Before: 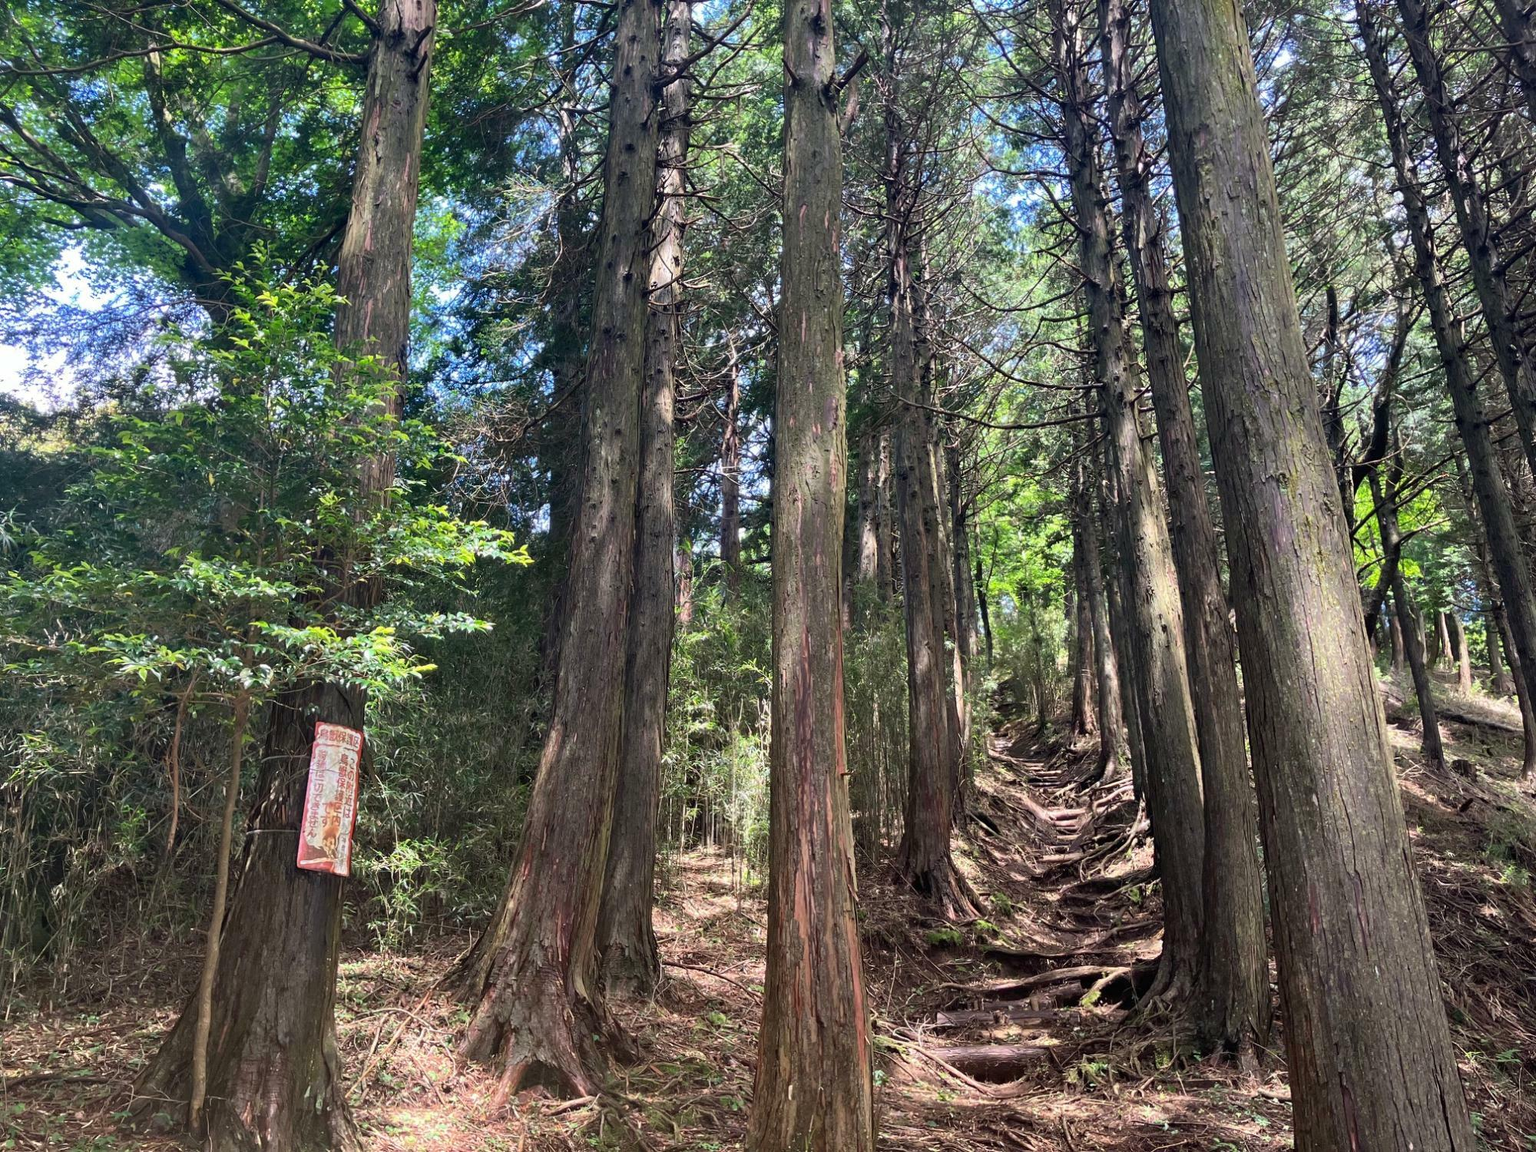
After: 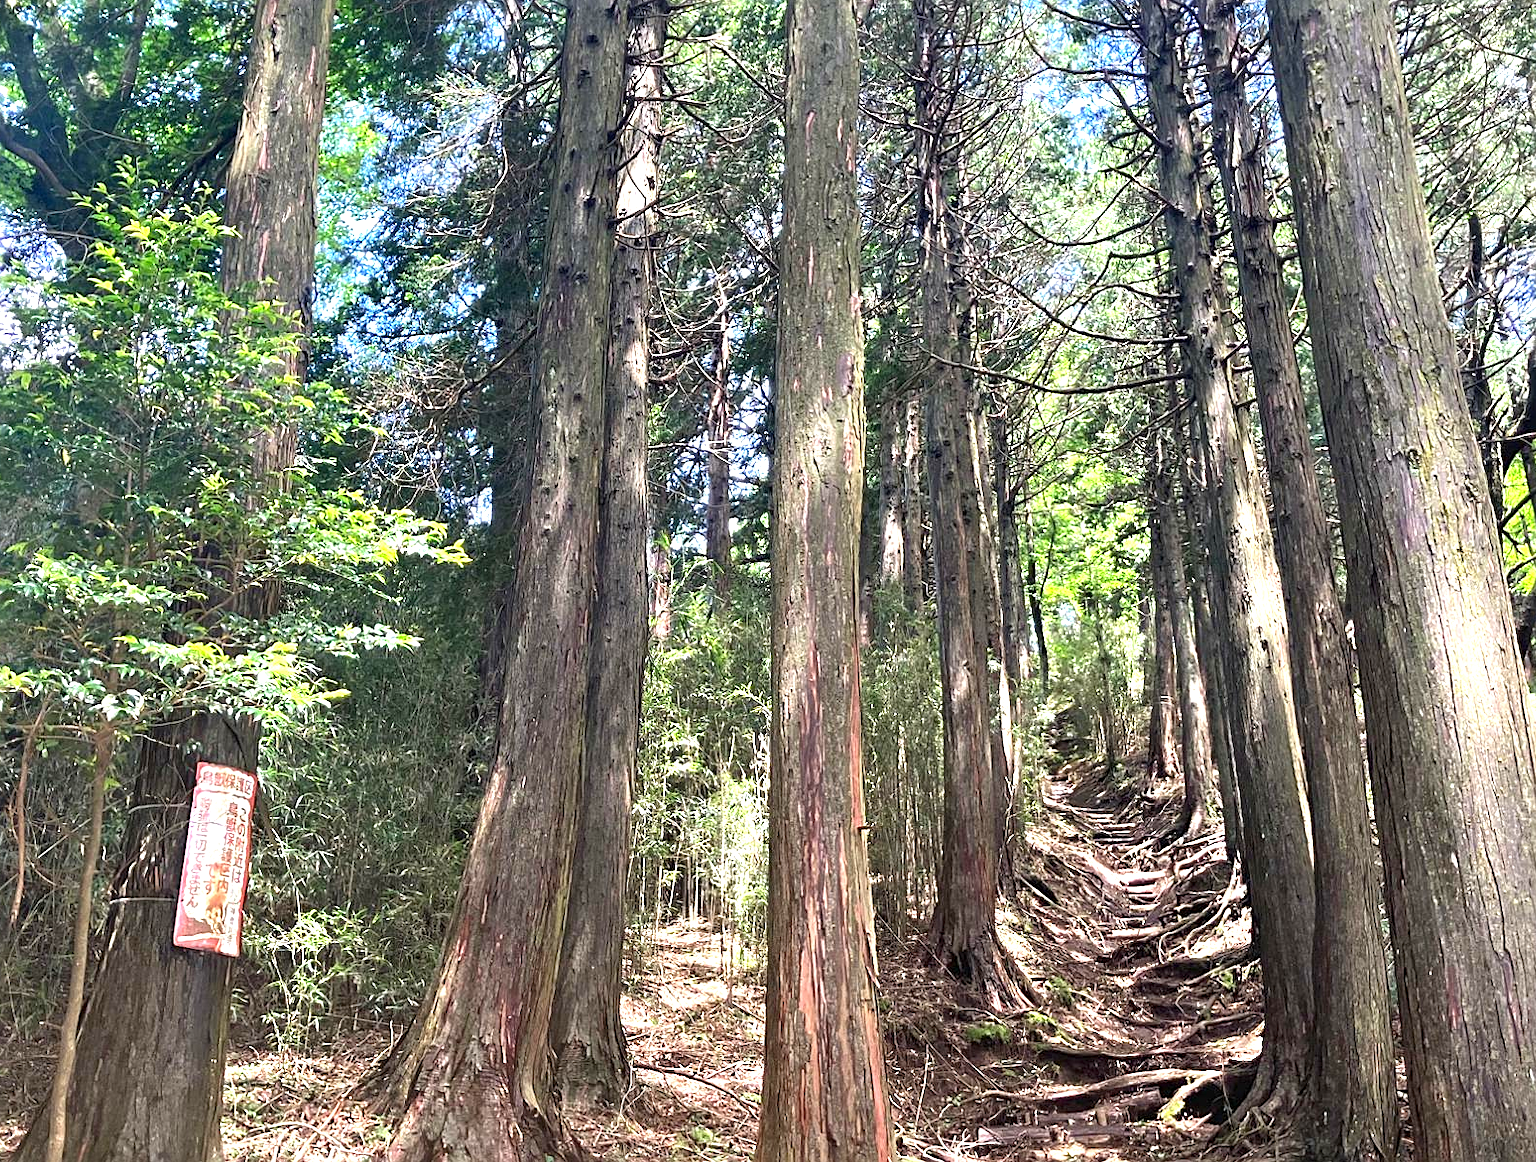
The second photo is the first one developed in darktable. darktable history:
crop and rotate: left 10.369%, top 10.079%, right 10.101%, bottom 9.663%
exposure: black level correction 0, exposure 1.102 EV, compensate highlight preservation false
sharpen: on, module defaults
